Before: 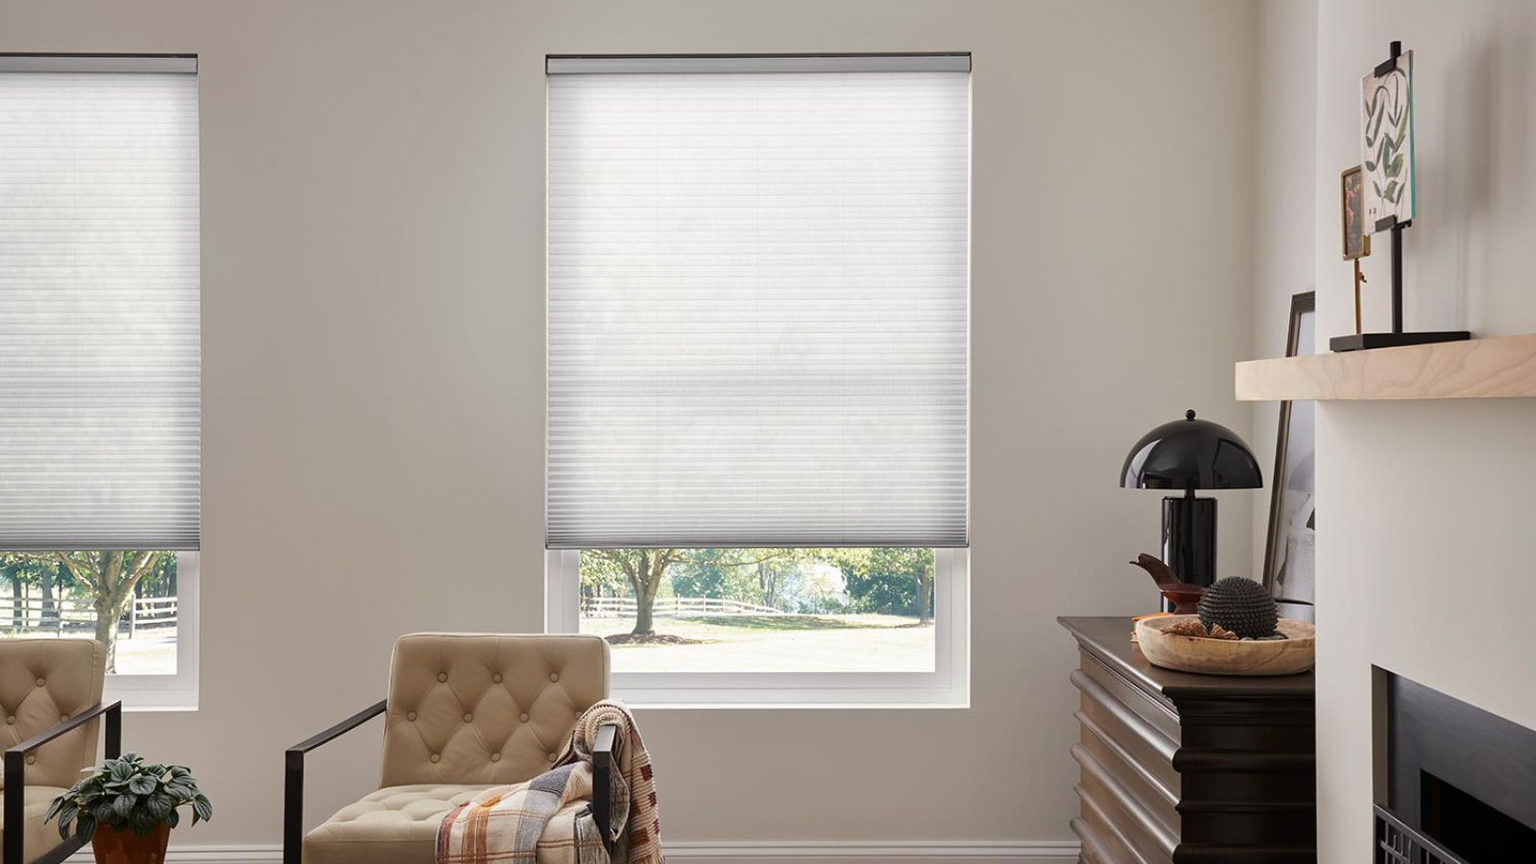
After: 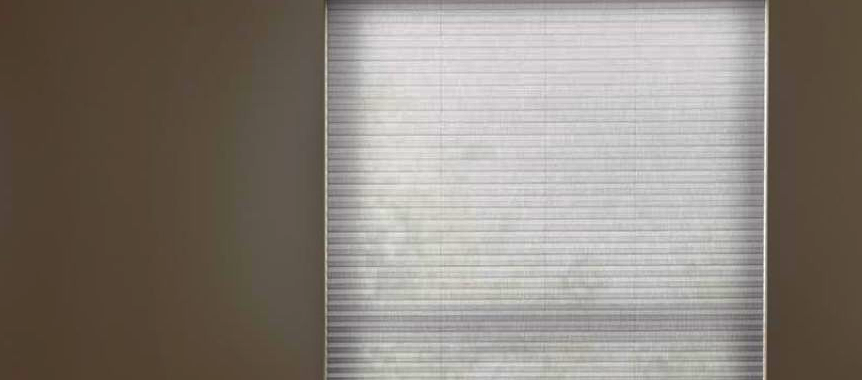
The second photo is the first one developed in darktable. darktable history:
contrast brightness saturation: brightness -1, saturation 1
crop: left 15.306%, top 9.065%, right 30.789%, bottom 48.638%
